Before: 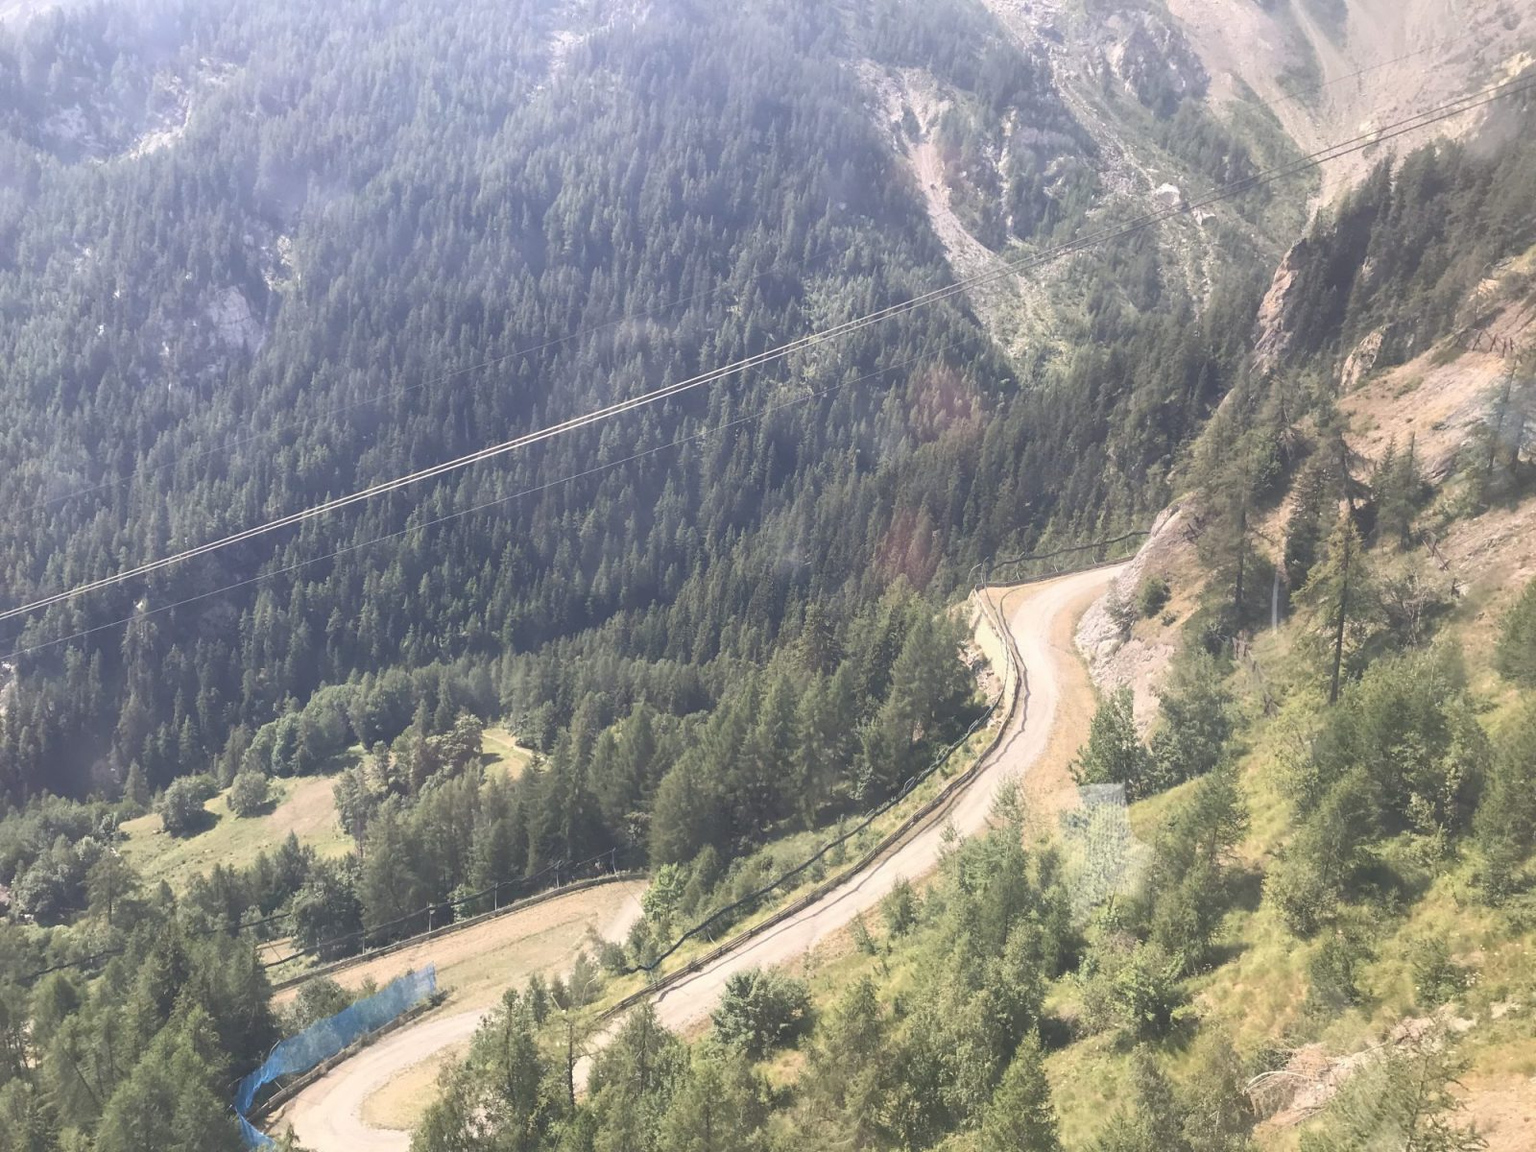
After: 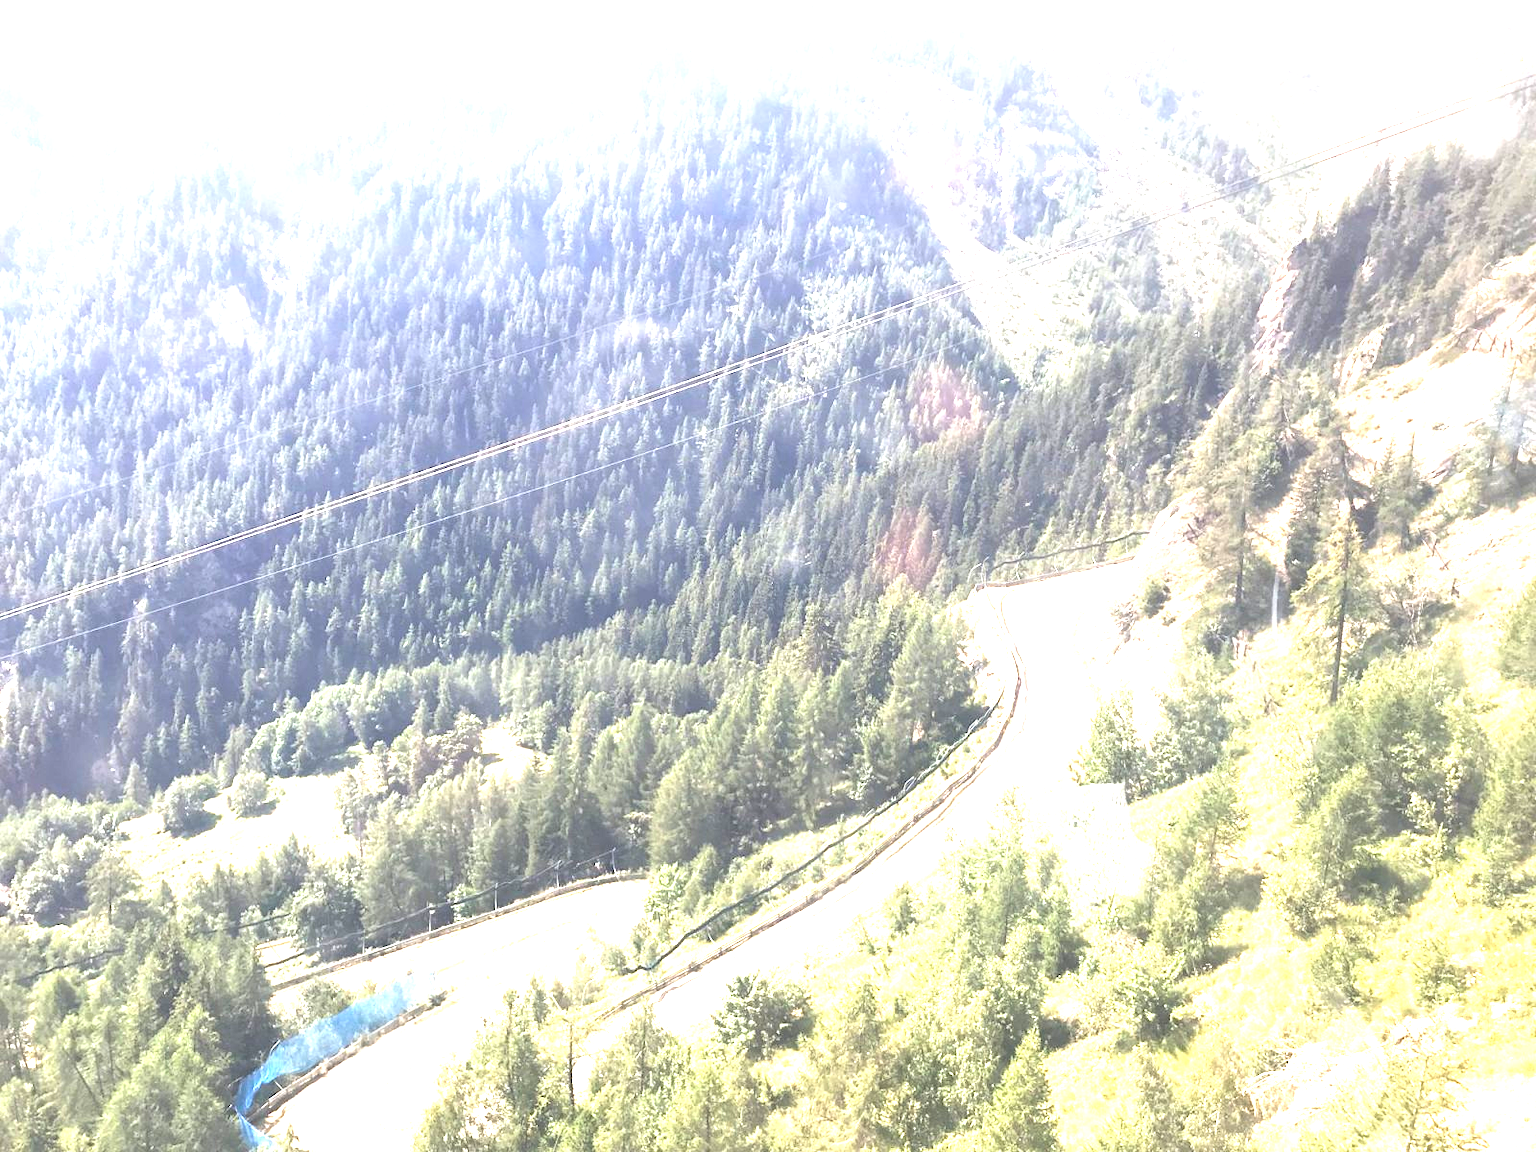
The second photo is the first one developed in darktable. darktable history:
color balance rgb: perceptual saturation grading › global saturation 10%, global vibrance 20%
tone equalizer: -8 EV -0.75 EV, -7 EV -0.7 EV, -6 EV -0.6 EV, -5 EV -0.4 EV, -3 EV 0.4 EV, -2 EV 0.6 EV, -1 EV 0.7 EV, +0 EV 0.75 EV, edges refinement/feathering 500, mask exposure compensation -1.57 EV, preserve details no
exposure: black level correction -0.002, exposure 1.115 EV, compensate highlight preservation false
